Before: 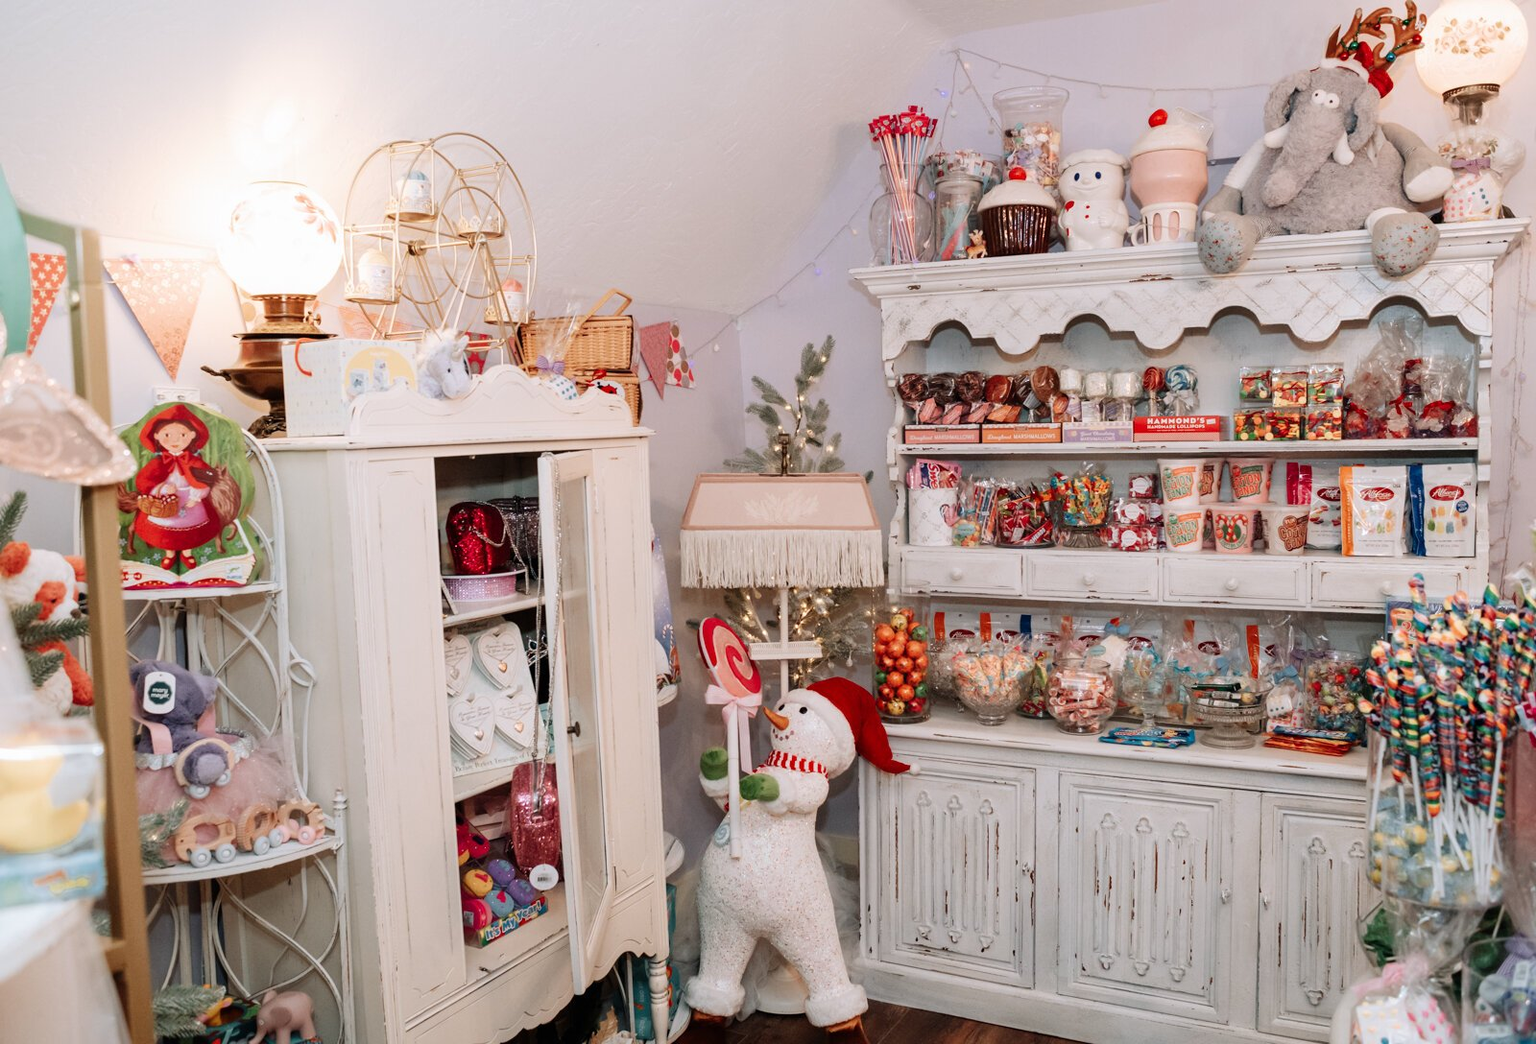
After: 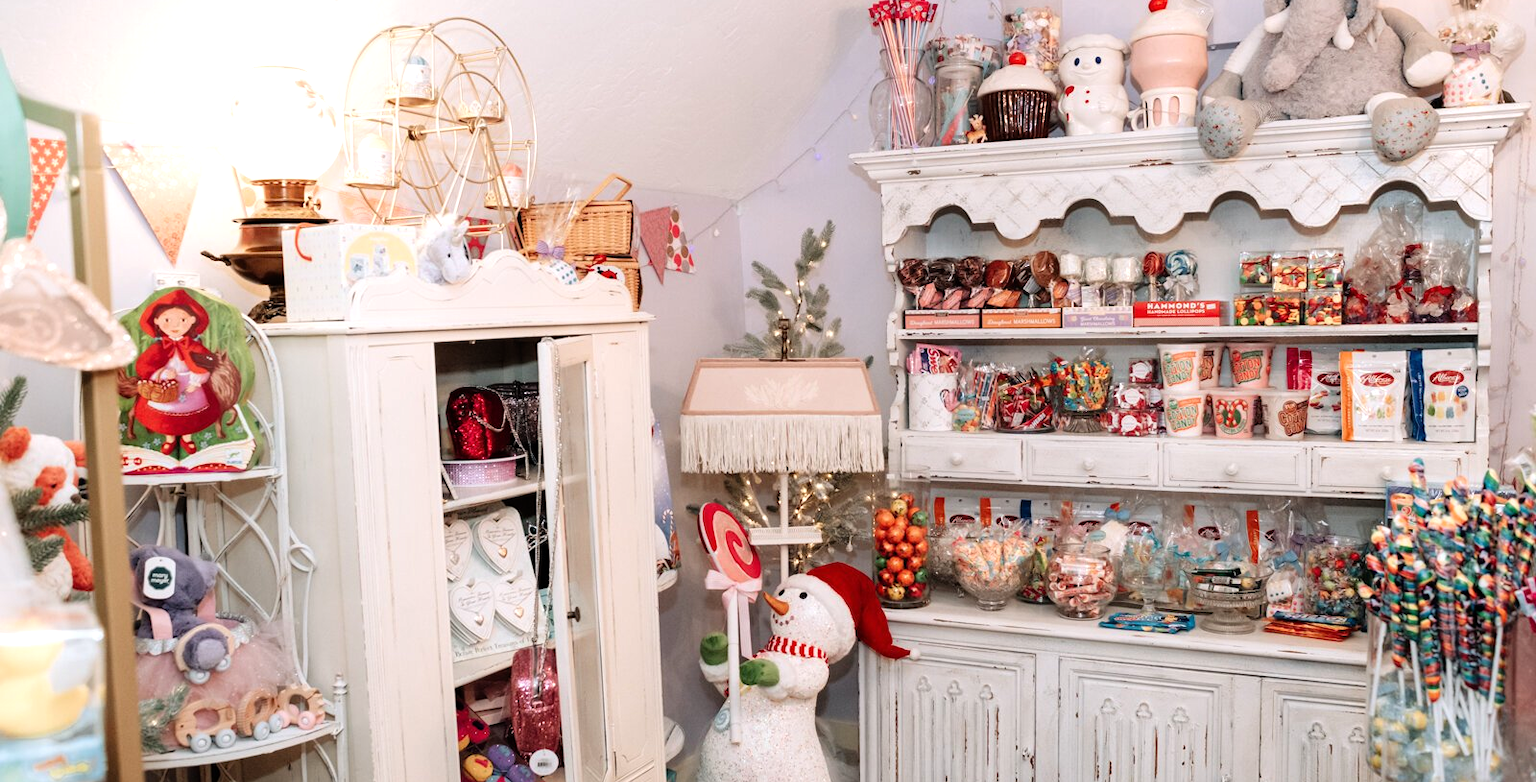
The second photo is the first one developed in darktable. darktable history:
crop: top 11.051%, bottom 13.956%
exposure: exposure -0.348 EV, compensate exposure bias true, compensate highlight preservation false
color calibration: illuminant same as pipeline (D50), adaptation XYZ, x 0.346, y 0.358, temperature 5021.57 K
tone equalizer: -8 EV -0.779 EV, -7 EV -0.668 EV, -6 EV -0.629 EV, -5 EV -0.372 EV, -3 EV 0.369 EV, -2 EV 0.6 EV, -1 EV 0.674 EV, +0 EV 0.725 EV
